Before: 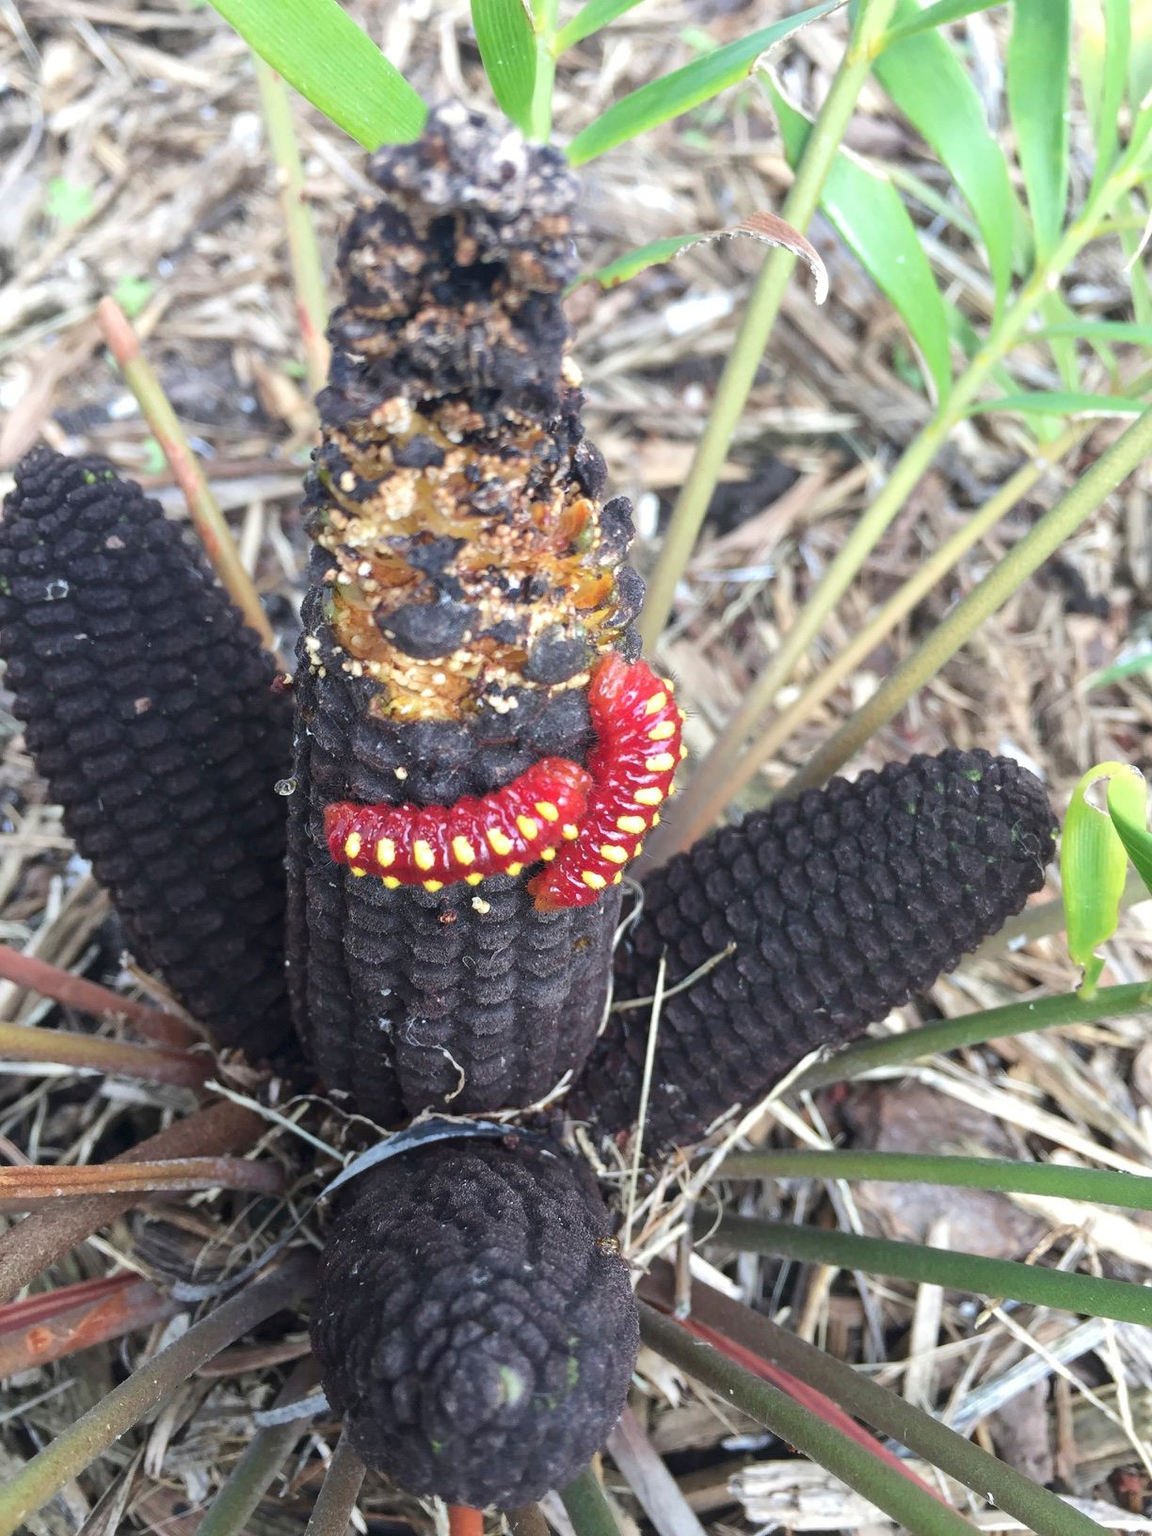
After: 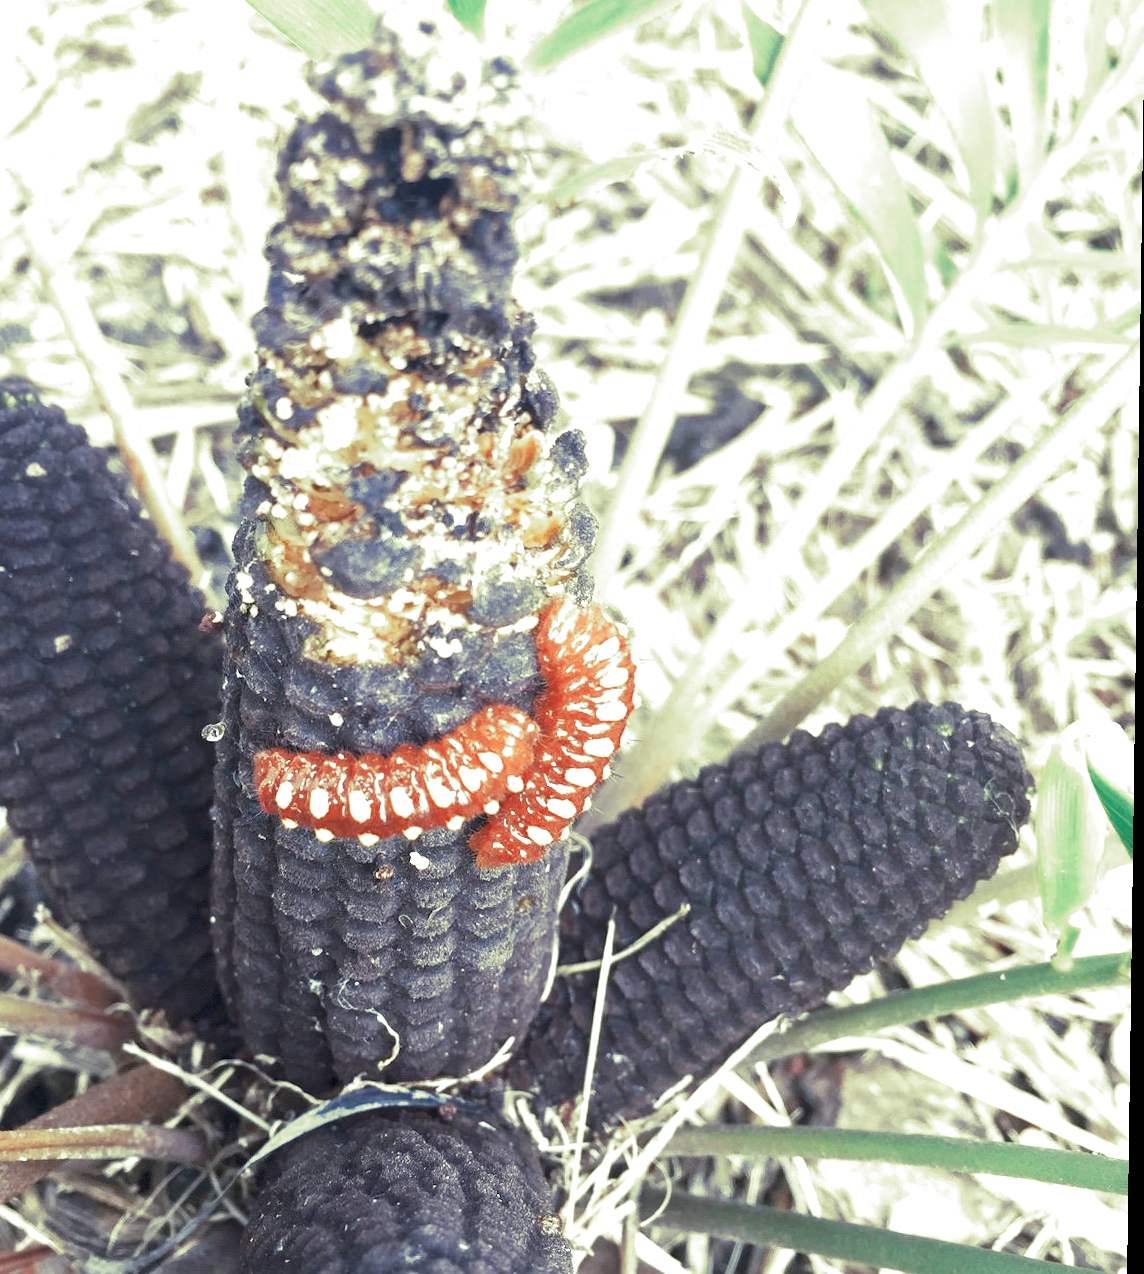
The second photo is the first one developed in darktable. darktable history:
split-toning: shadows › hue 290.82°, shadows › saturation 0.34, highlights › saturation 0.38, balance 0, compress 50%
levels: levels [0.018, 0.493, 1]
white balance: red 0.983, blue 1.036
rotate and perspective: rotation 0.8°, automatic cropping off
exposure: black level correction 0, exposure 1.1 EV, compensate highlight preservation false
crop: left 8.155%, top 6.611%, bottom 15.385%
color zones: curves: ch0 [(0, 0.5) (0.125, 0.4) (0.25, 0.5) (0.375, 0.4) (0.5, 0.4) (0.625, 0.35) (0.75, 0.35) (0.875, 0.5)]; ch1 [(0, 0.35) (0.125, 0.45) (0.25, 0.35) (0.375, 0.35) (0.5, 0.35) (0.625, 0.35) (0.75, 0.45) (0.875, 0.35)]; ch2 [(0, 0.6) (0.125, 0.5) (0.25, 0.5) (0.375, 0.6) (0.5, 0.6) (0.625, 0.5) (0.75, 0.5) (0.875, 0.5)]
